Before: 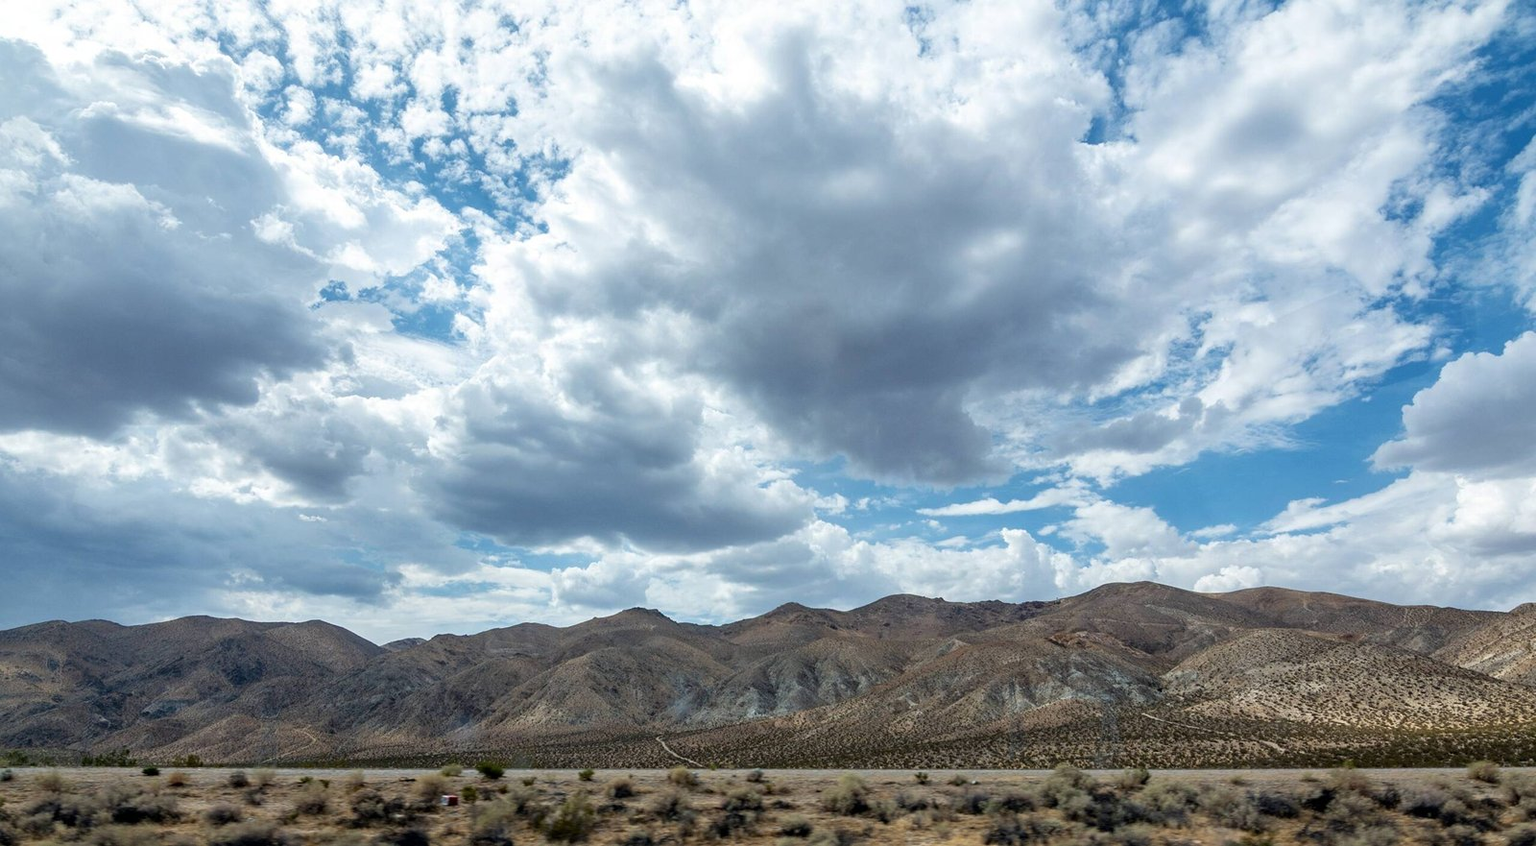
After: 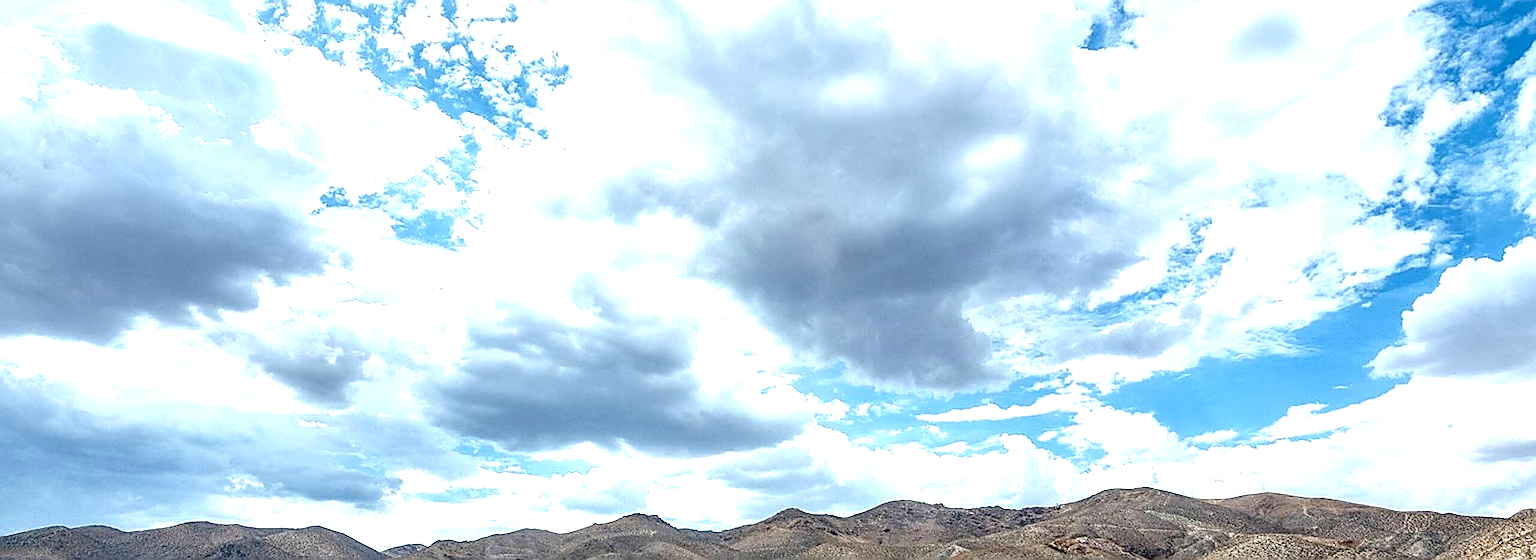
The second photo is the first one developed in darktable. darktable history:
local contrast: detail 130%
crop: top 11.135%, bottom 22.521%
sharpen: radius 1.384, amount 1.239, threshold 0.748
exposure: black level correction 0.008, exposure 0.973 EV, compensate highlight preservation false
